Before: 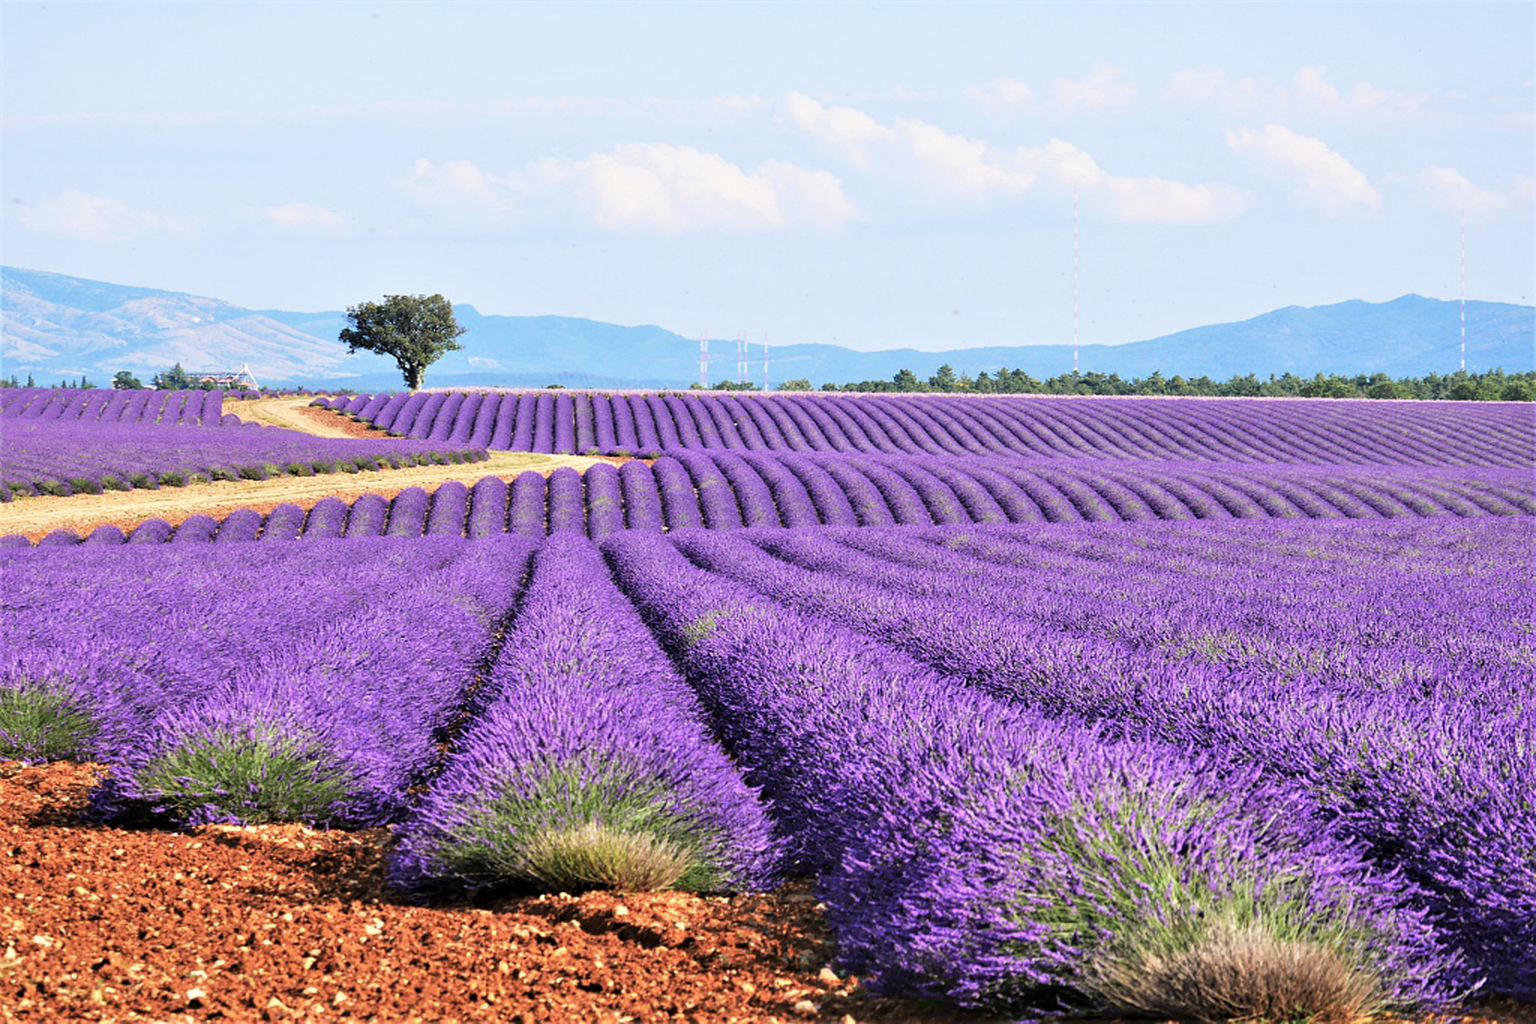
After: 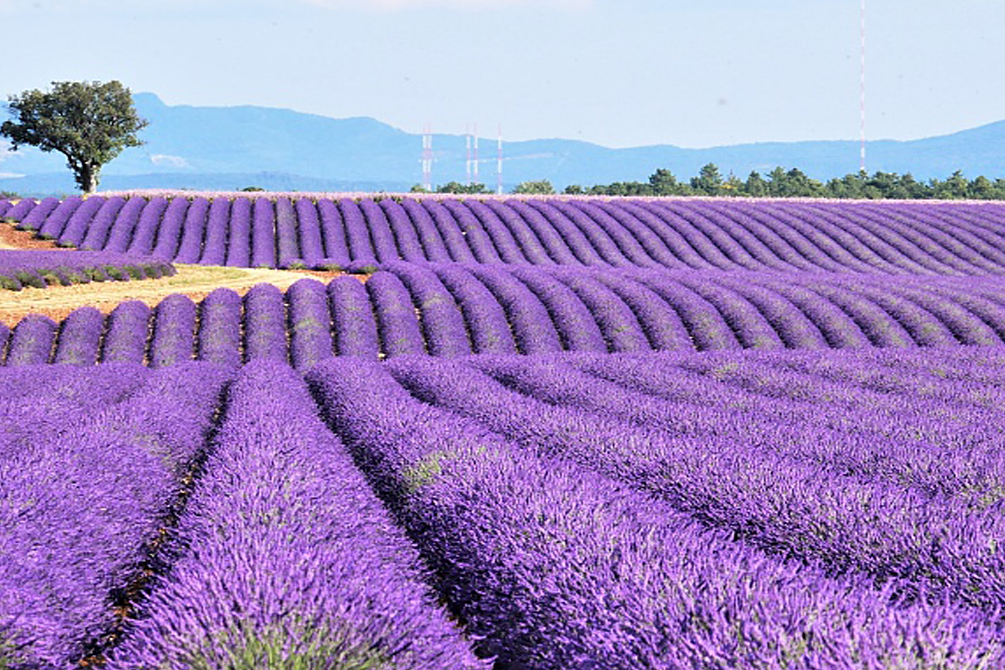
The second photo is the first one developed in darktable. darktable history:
crop and rotate: left 22.13%, top 22.054%, right 22.026%, bottom 22.102%
sharpen: amount 0.2
